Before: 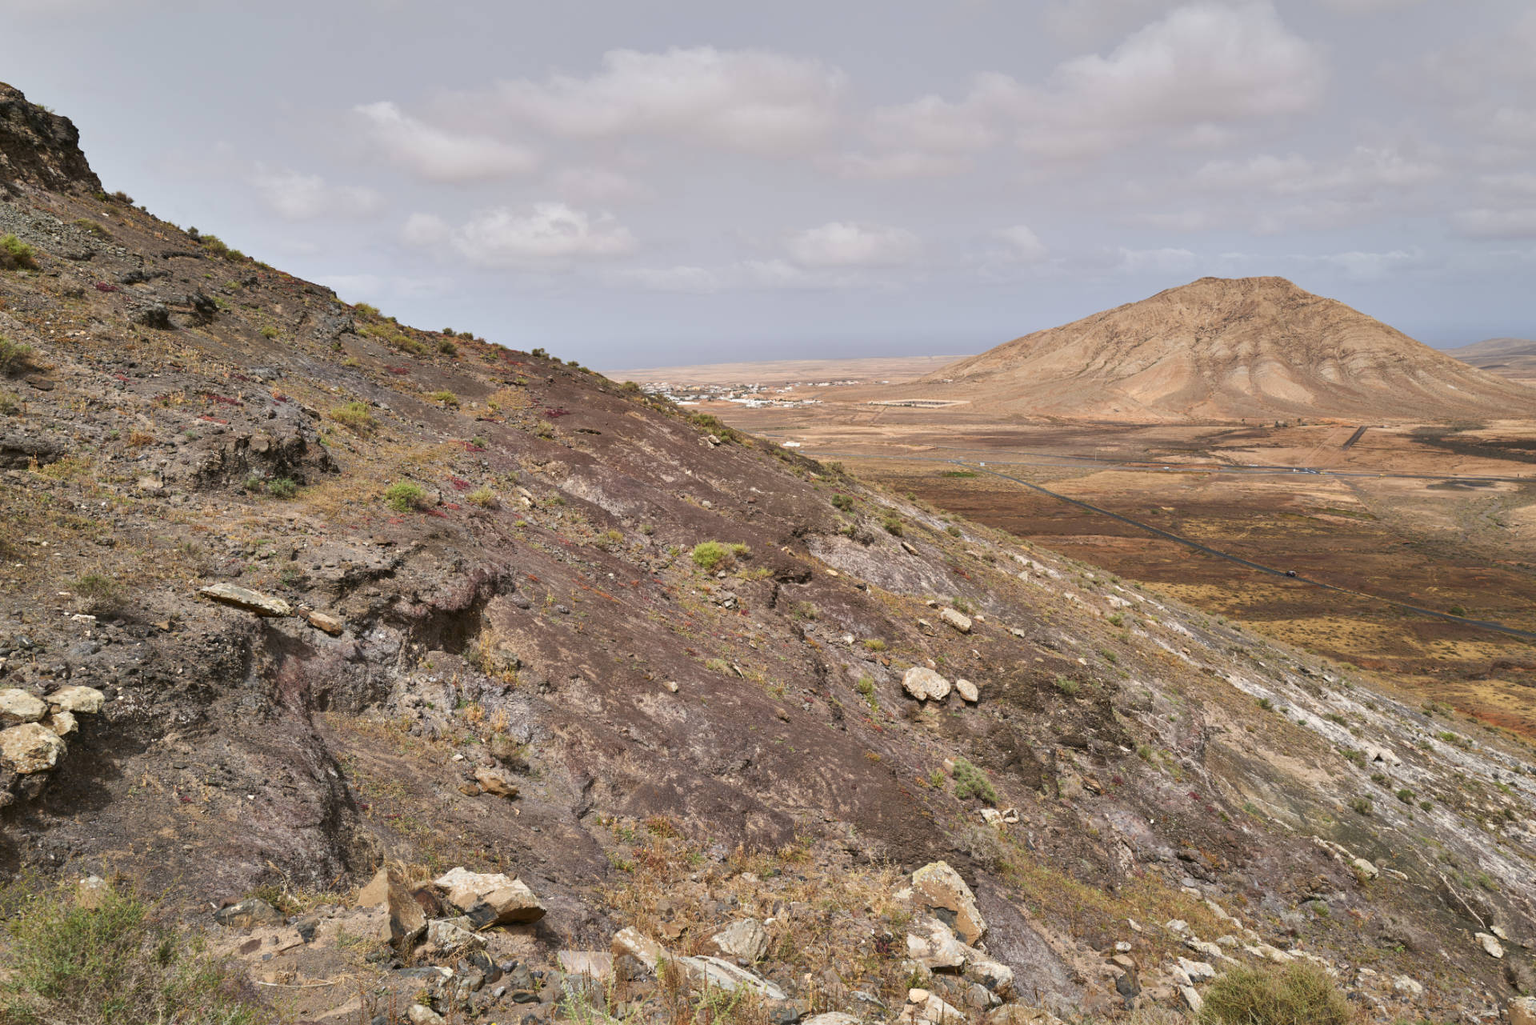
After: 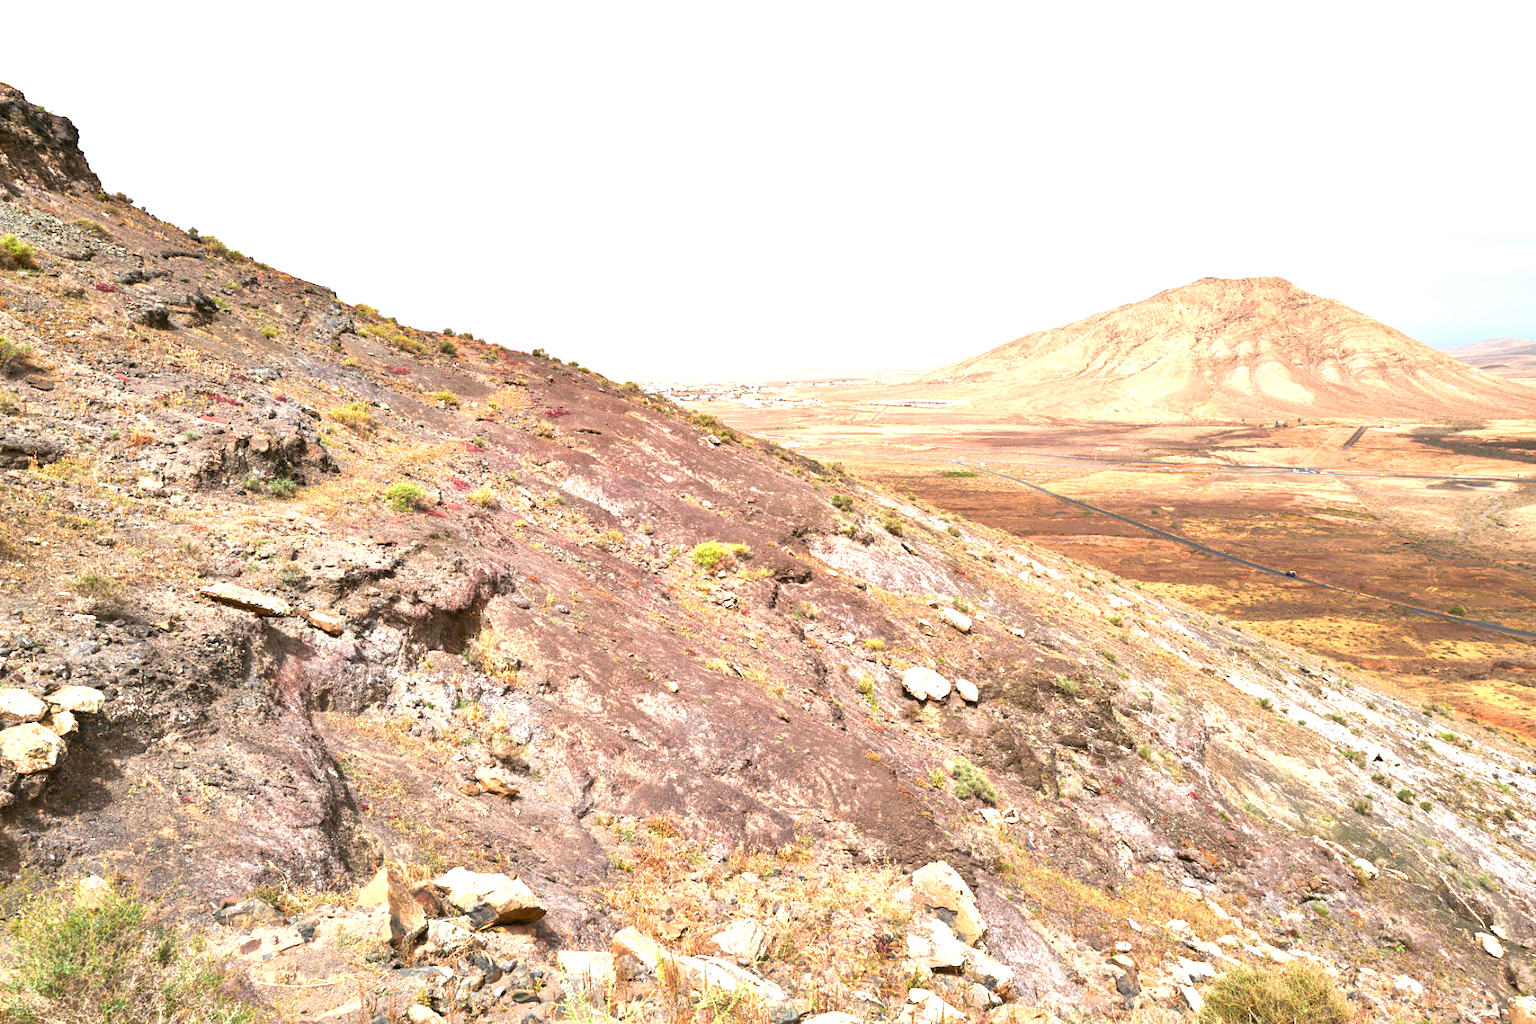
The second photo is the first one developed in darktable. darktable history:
exposure: black level correction 0, exposure 1.409 EV, compensate exposure bias true, compensate highlight preservation false
